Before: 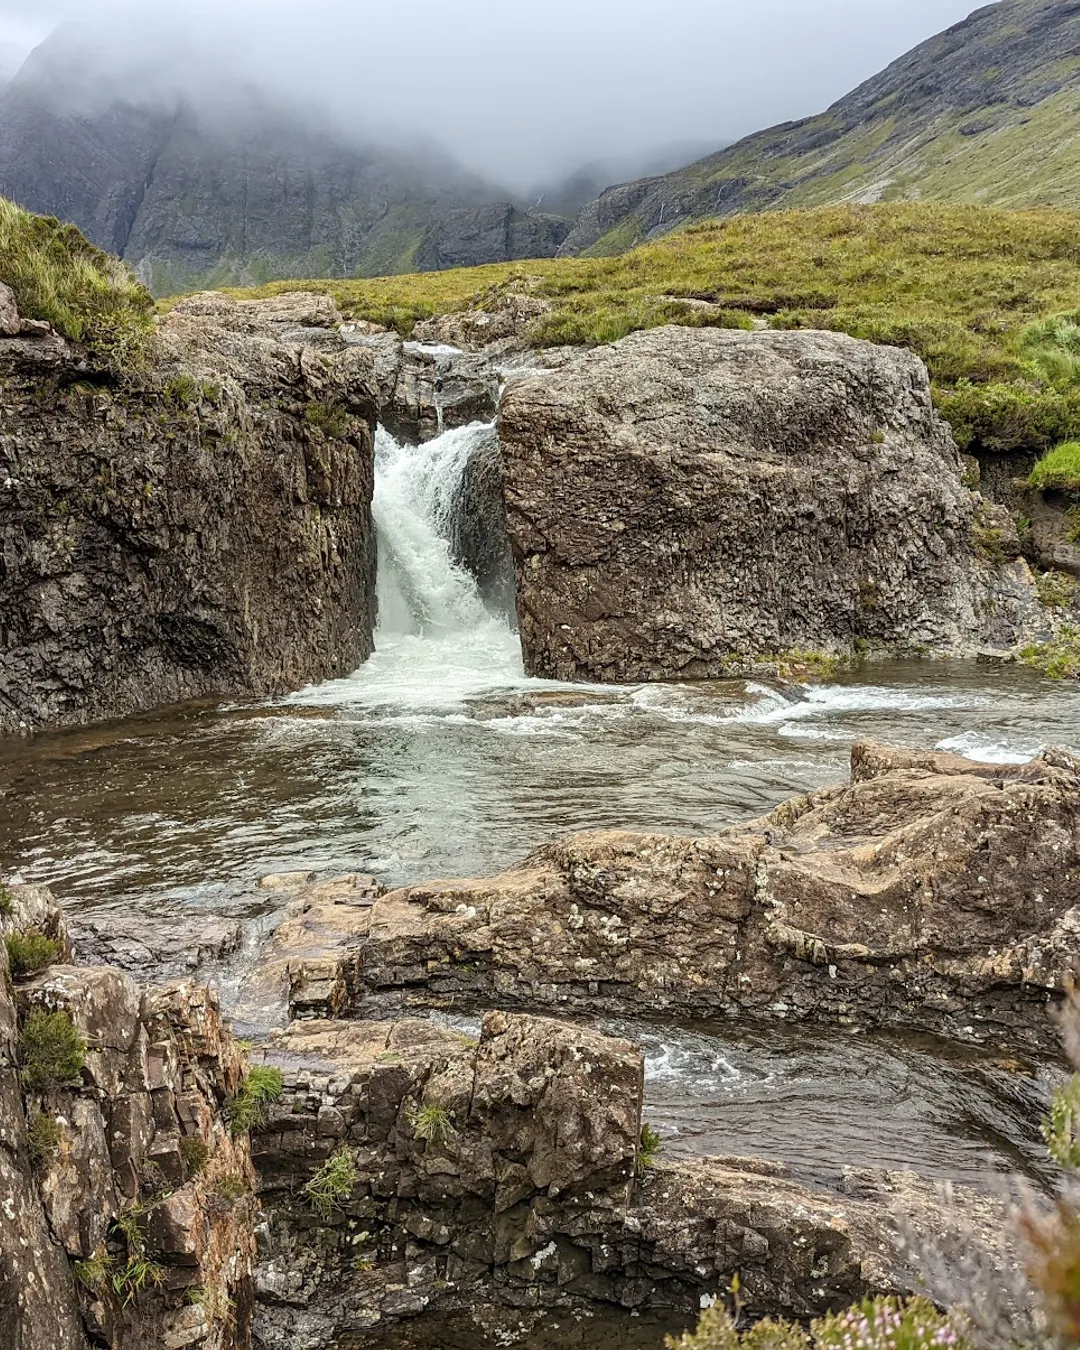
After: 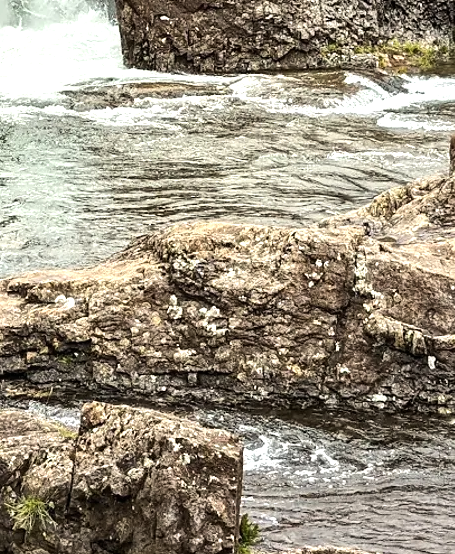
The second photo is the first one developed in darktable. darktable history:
crop: left 37.221%, top 45.169%, right 20.63%, bottom 13.777%
tone equalizer: -8 EV -0.75 EV, -7 EV -0.7 EV, -6 EV -0.6 EV, -5 EV -0.4 EV, -3 EV 0.4 EV, -2 EV 0.6 EV, -1 EV 0.7 EV, +0 EV 0.75 EV, edges refinement/feathering 500, mask exposure compensation -1.57 EV, preserve details no
